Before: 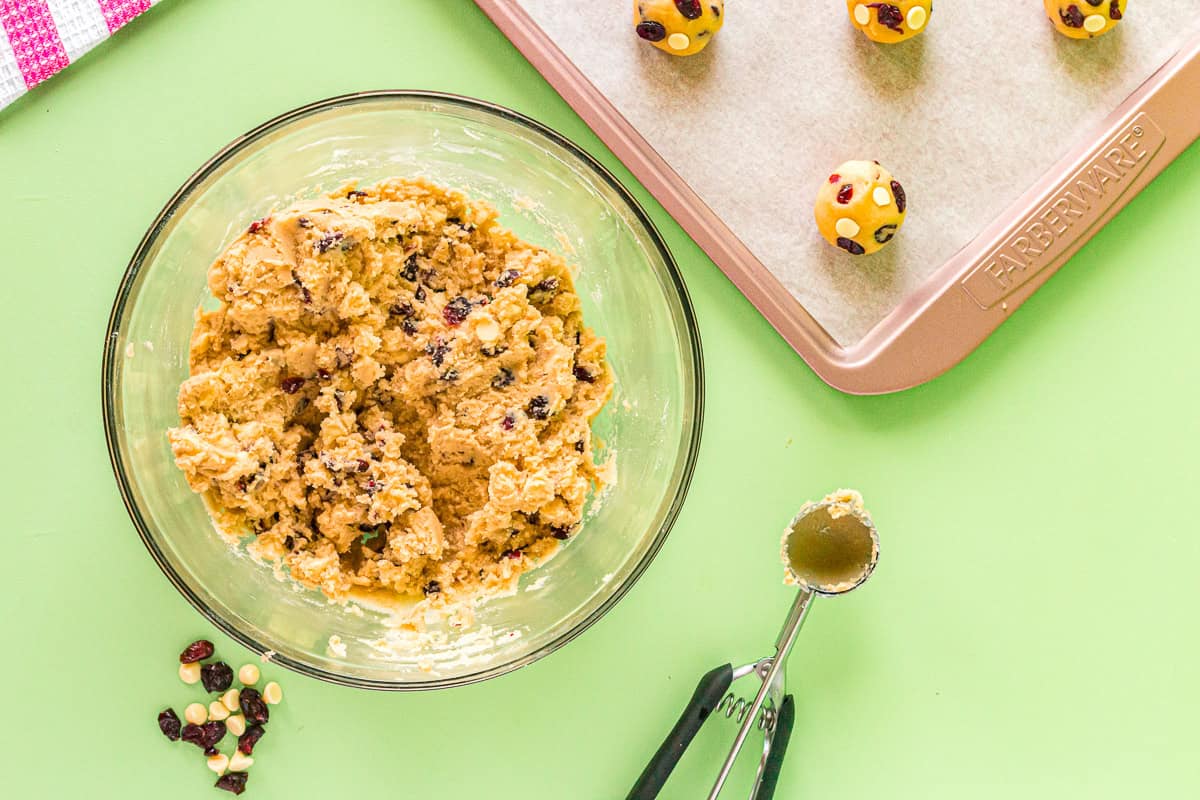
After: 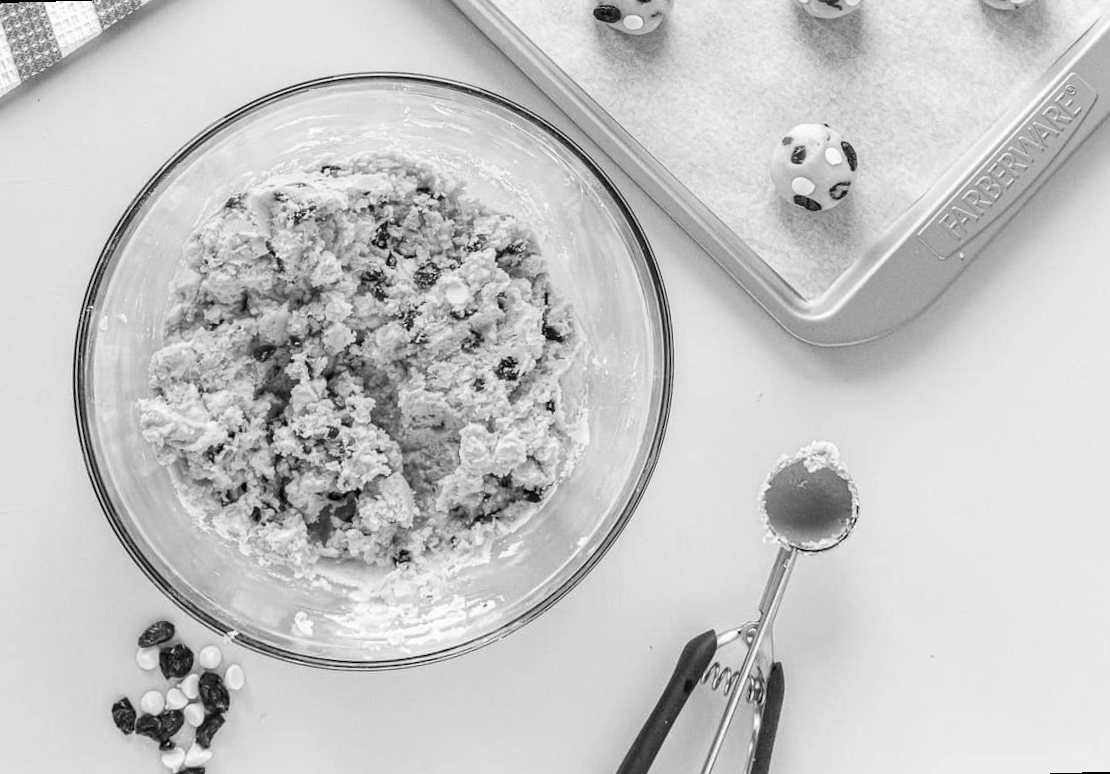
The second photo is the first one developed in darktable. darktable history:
rotate and perspective: rotation -1.68°, lens shift (vertical) -0.146, crop left 0.049, crop right 0.912, crop top 0.032, crop bottom 0.96
monochrome: on, module defaults
